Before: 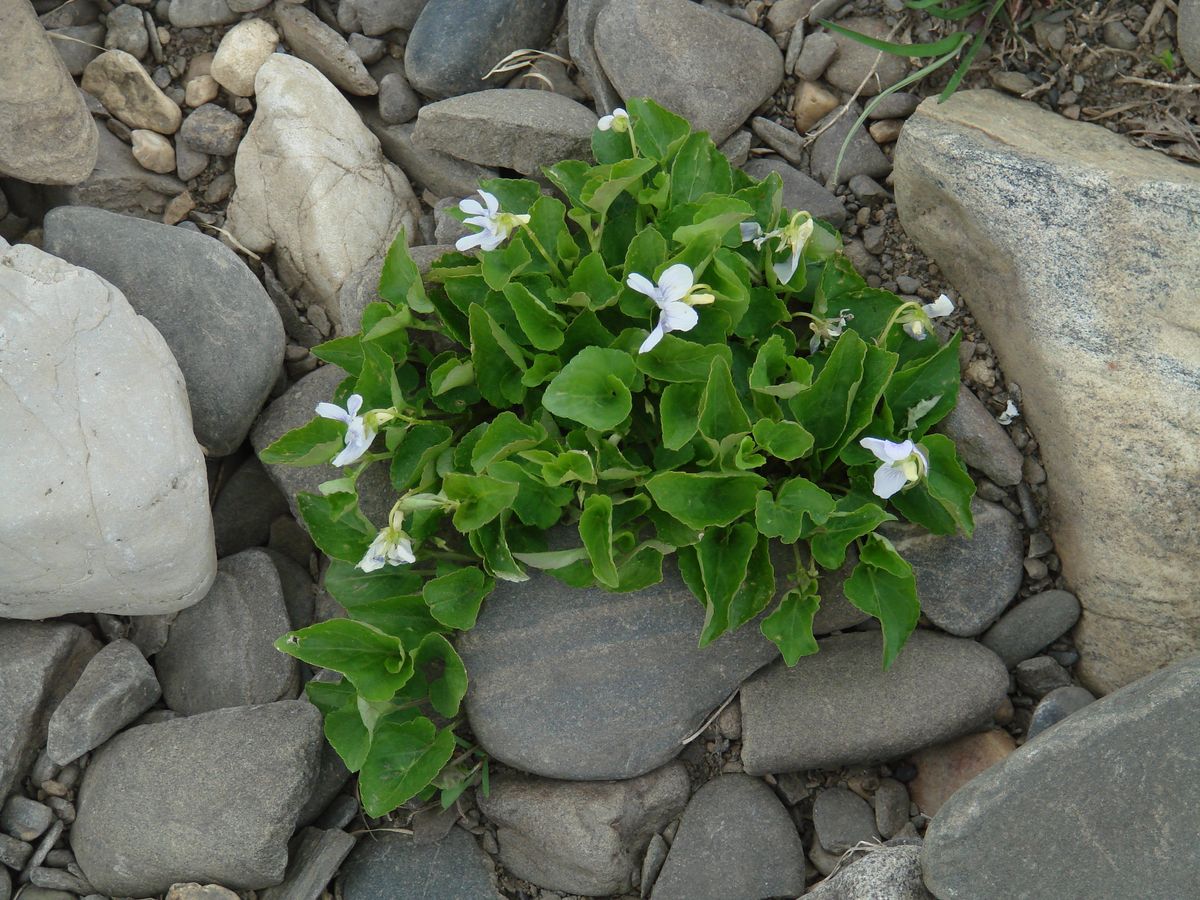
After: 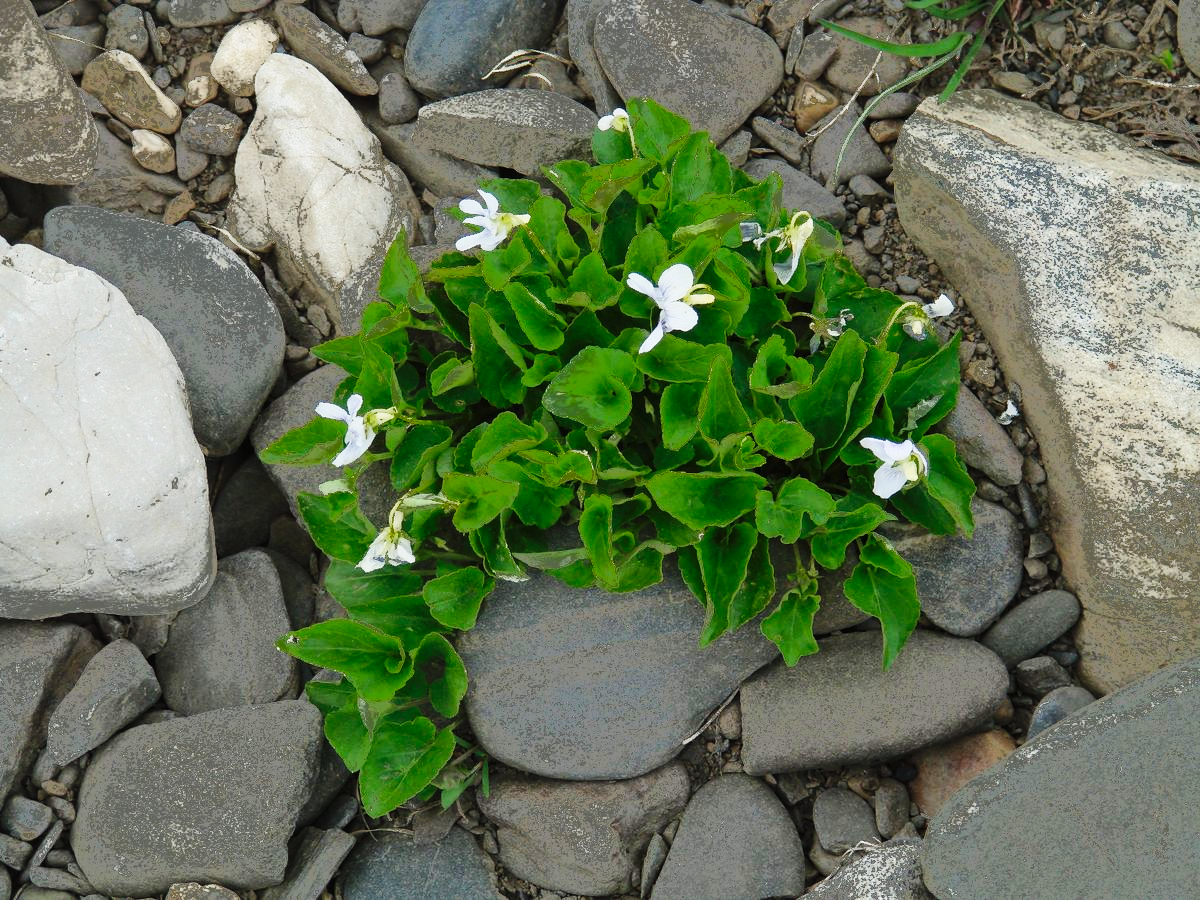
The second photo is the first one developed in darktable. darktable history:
fill light: exposure -0.73 EV, center 0.69, width 2.2
base curve: curves: ch0 [(0, 0) (0.032, 0.025) (0.121, 0.166) (0.206, 0.329) (0.605, 0.79) (1, 1)], preserve colors none
